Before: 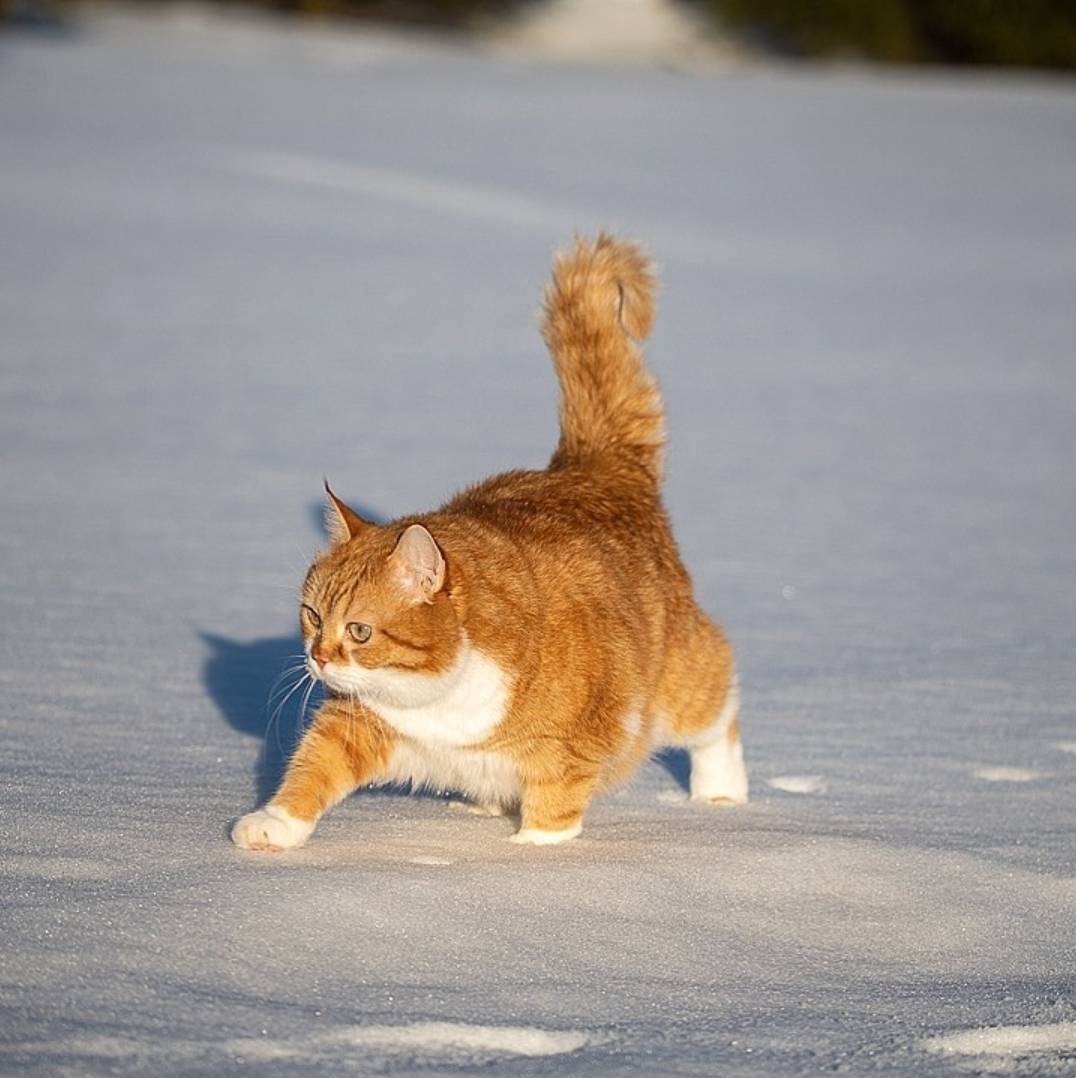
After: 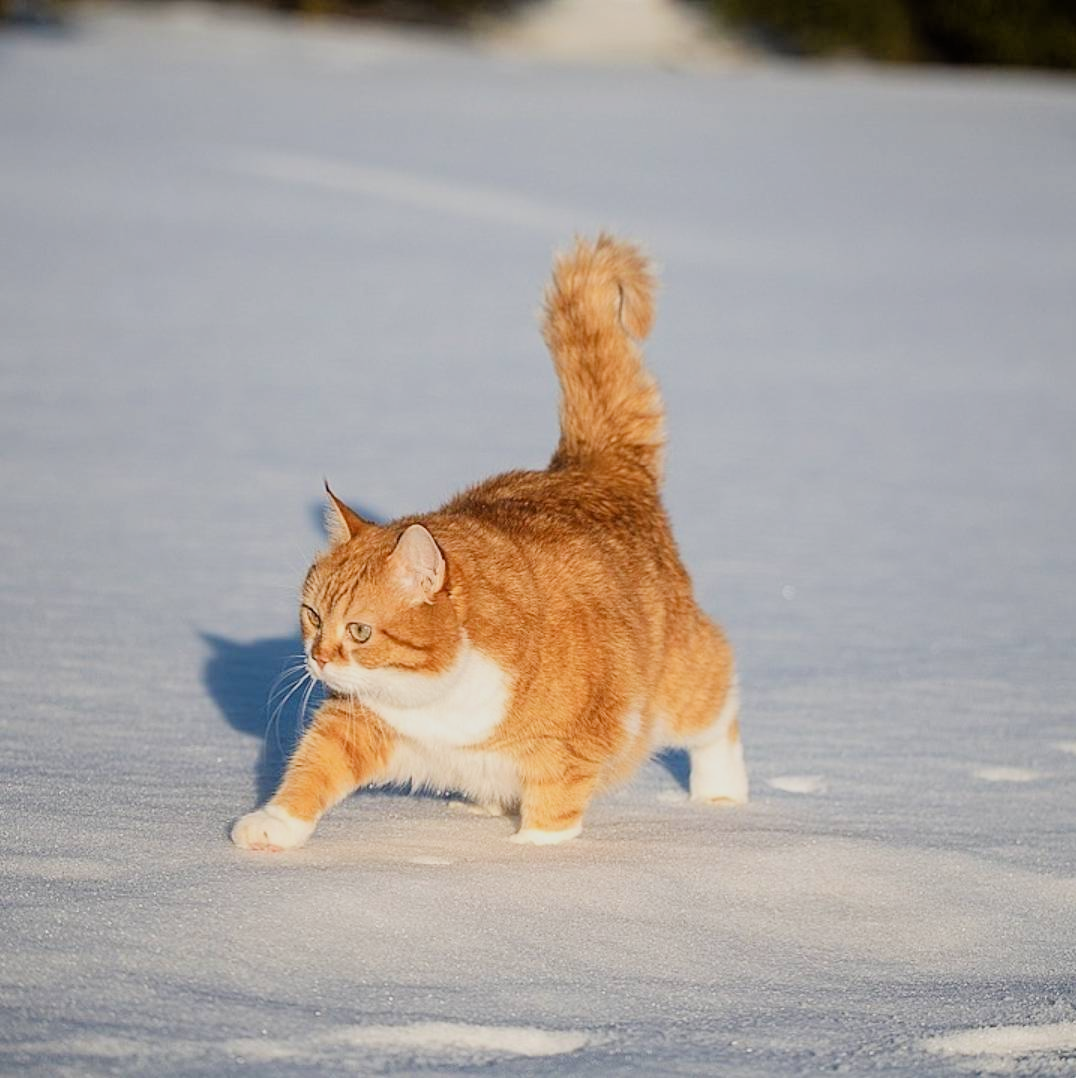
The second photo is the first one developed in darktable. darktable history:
filmic rgb: black relative exposure -7.65 EV, white relative exposure 4.56 EV, hardness 3.61
exposure: black level correction 0, exposure 0.5 EV, compensate exposure bias true, compensate highlight preservation false
